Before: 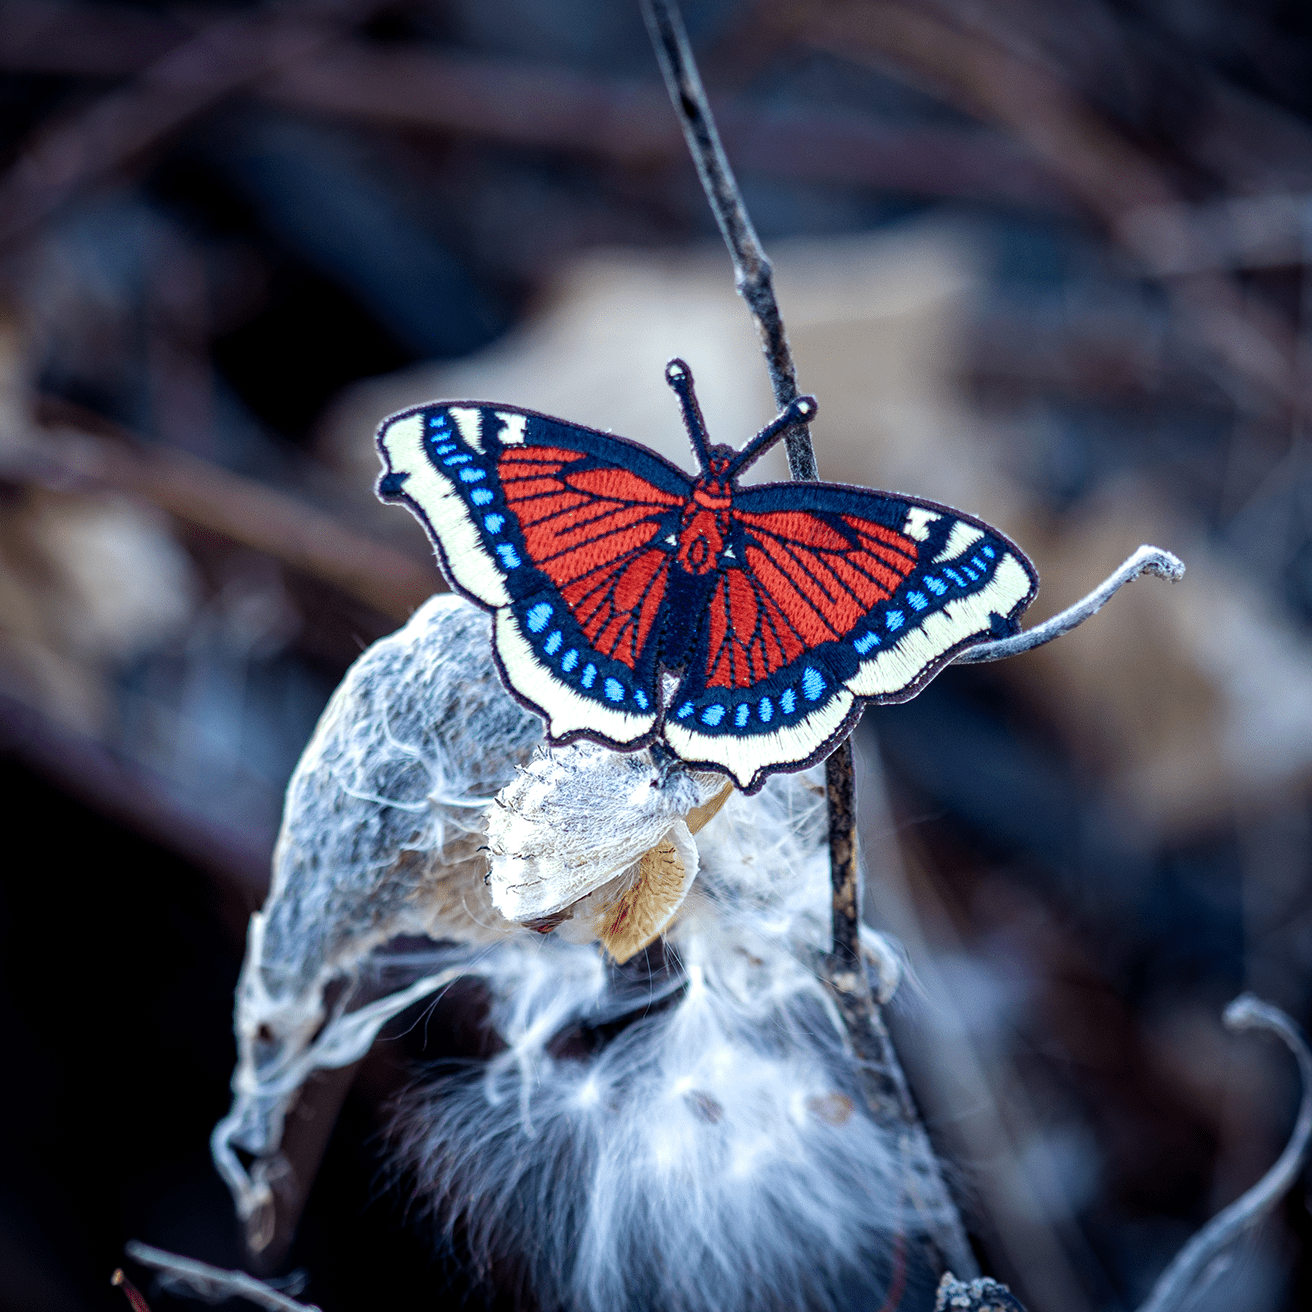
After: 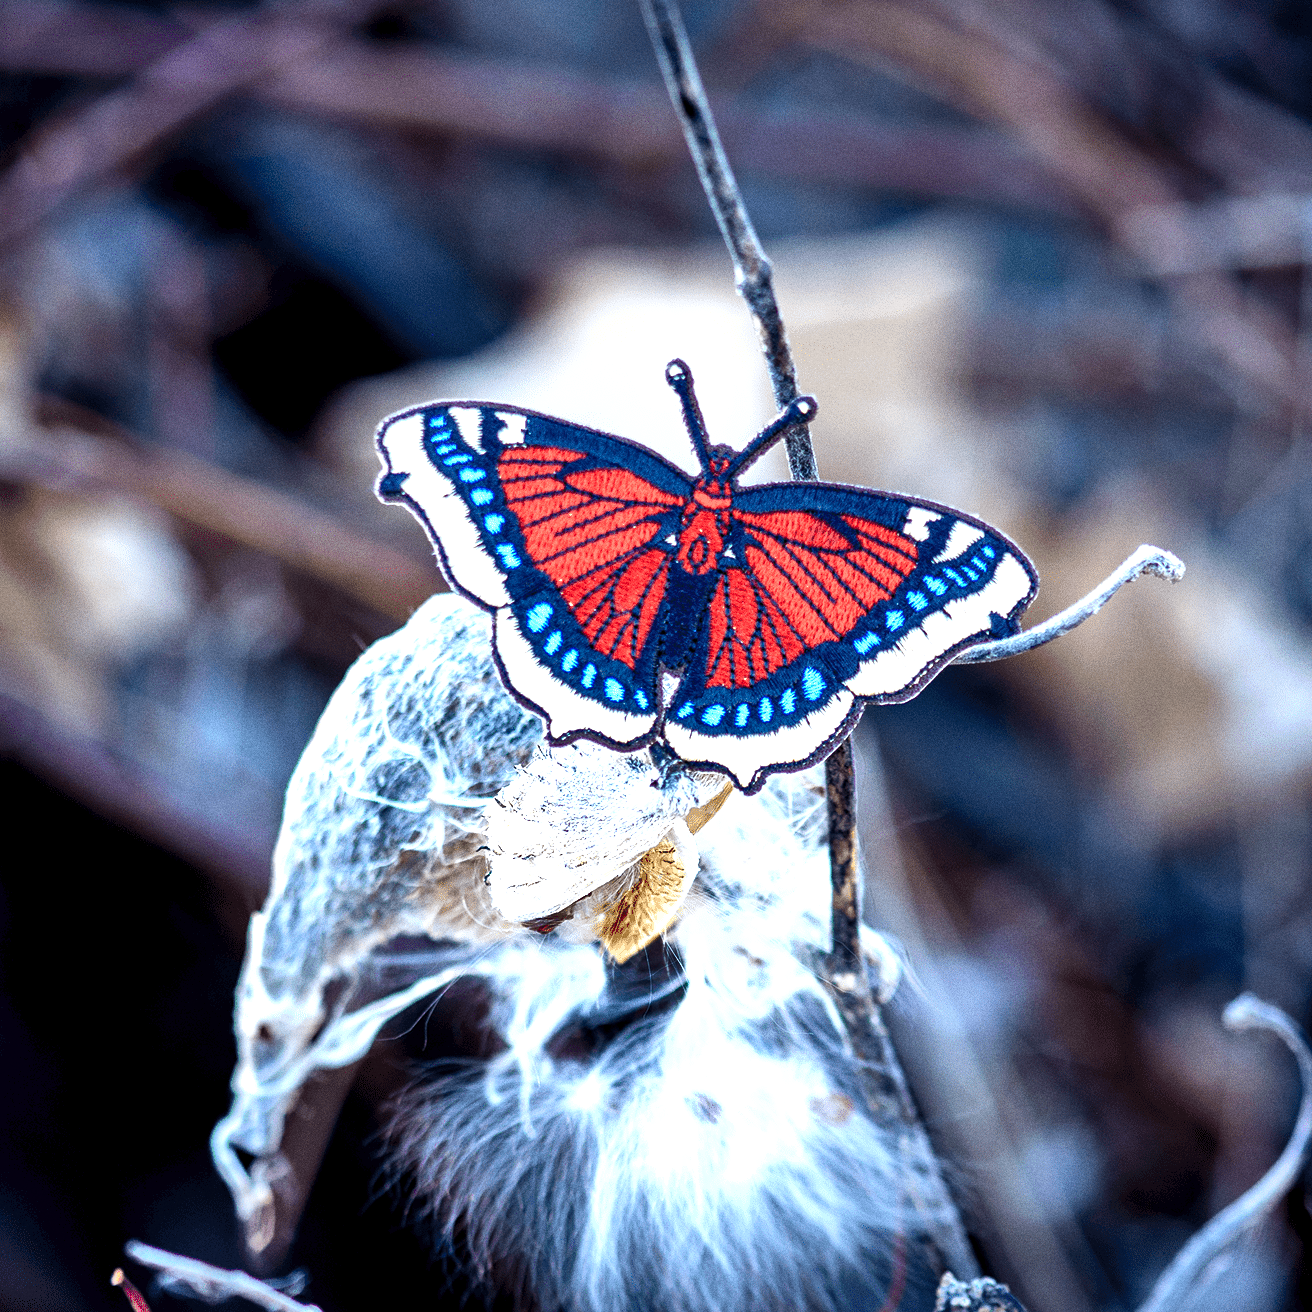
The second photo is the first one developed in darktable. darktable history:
shadows and highlights: soften with gaussian
exposure: exposure 1 EV, compensate highlight preservation false
grain: on, module defaults
